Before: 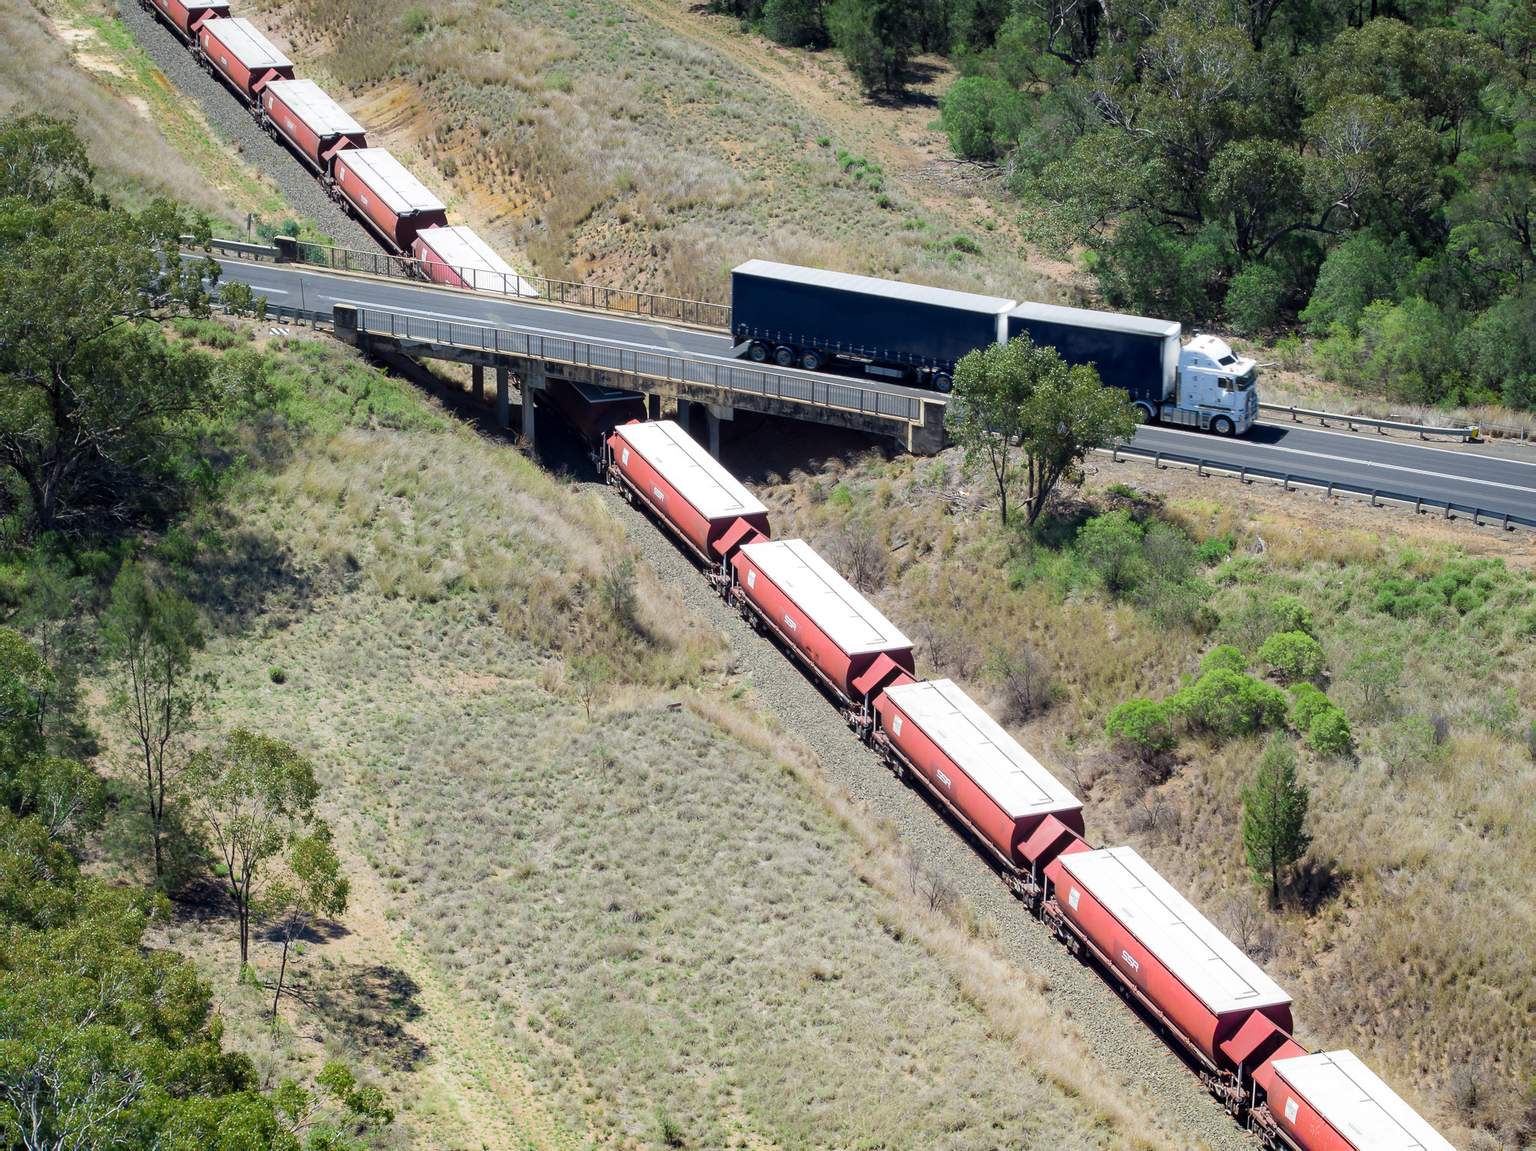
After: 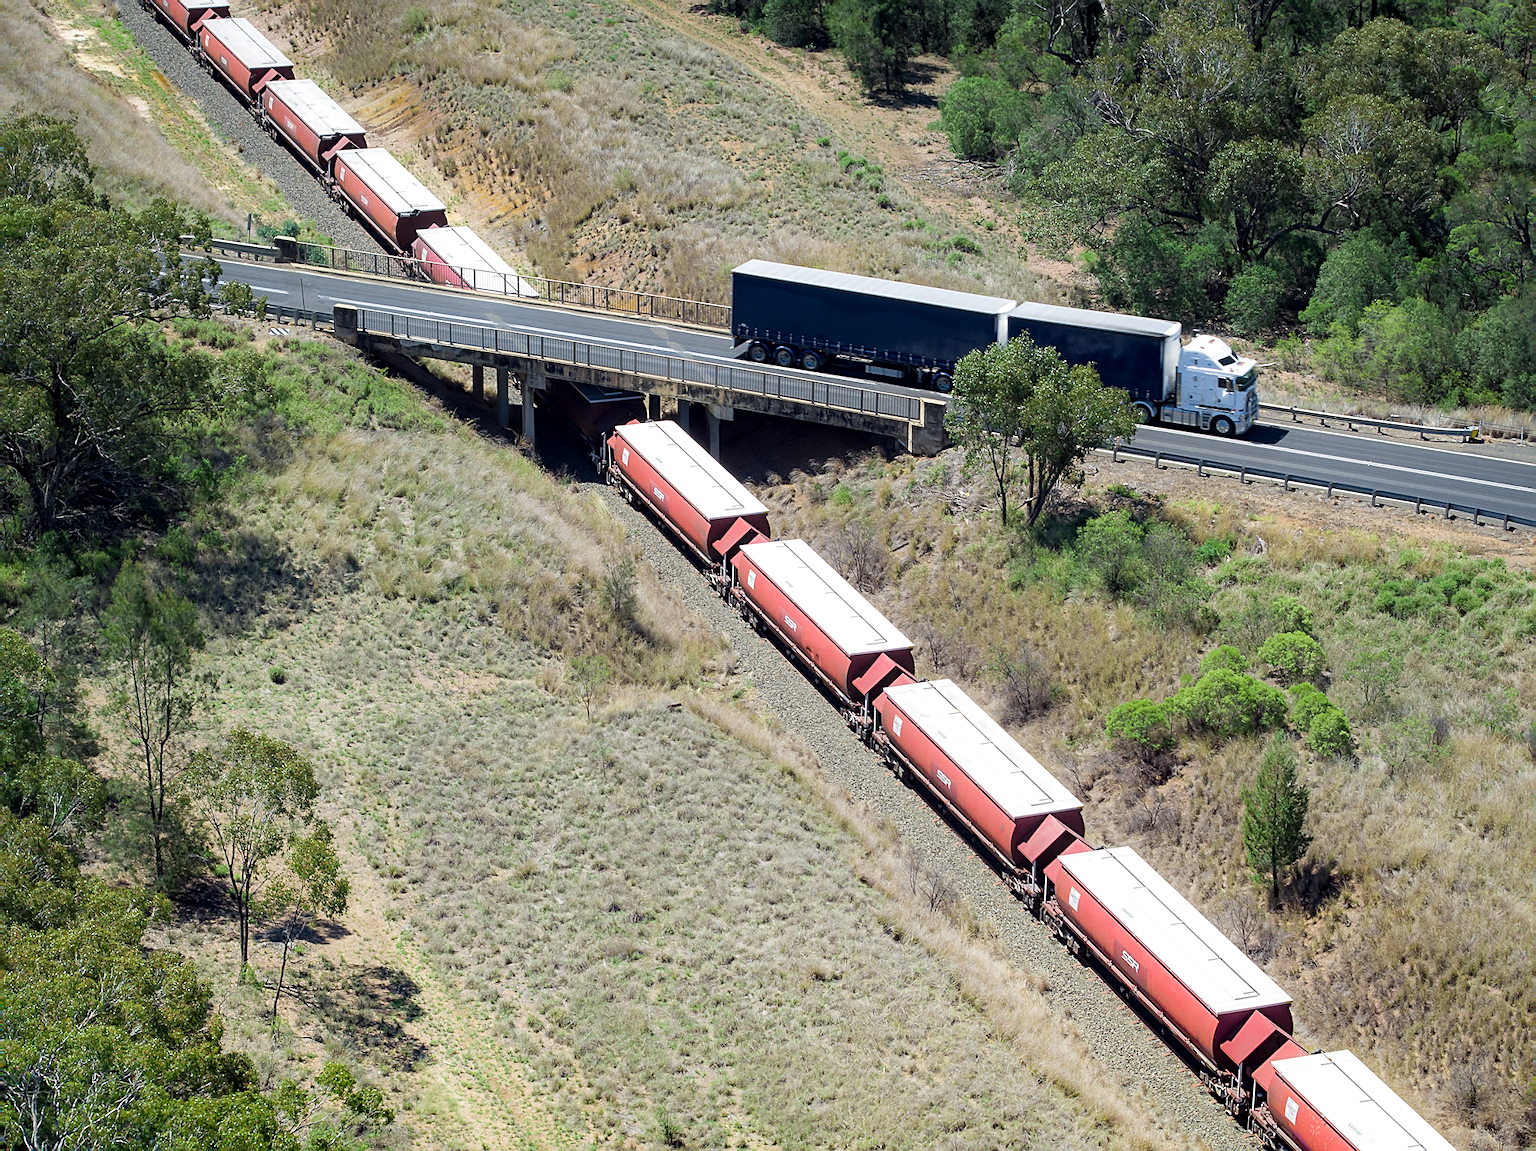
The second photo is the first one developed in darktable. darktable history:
sharpen: on, module defaults
local contrast: highlights 100%, shadows 100%, detail 120%, midtone range 0.2
